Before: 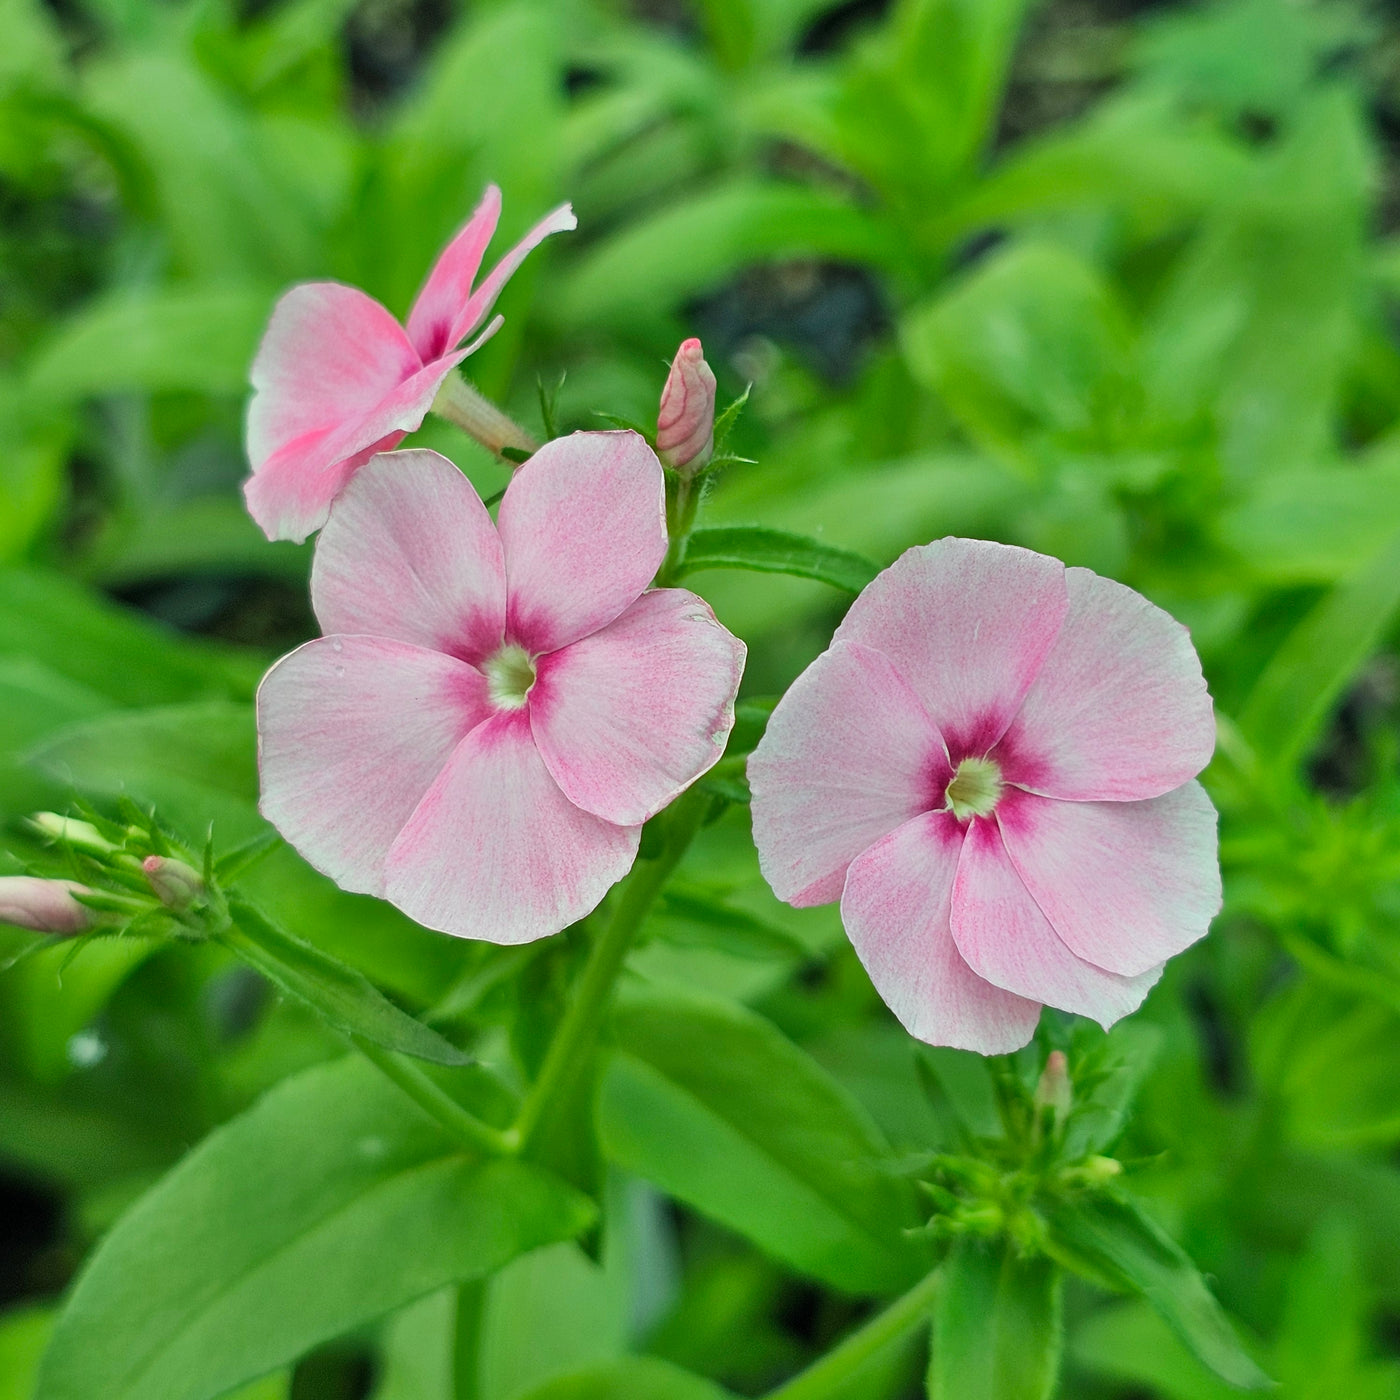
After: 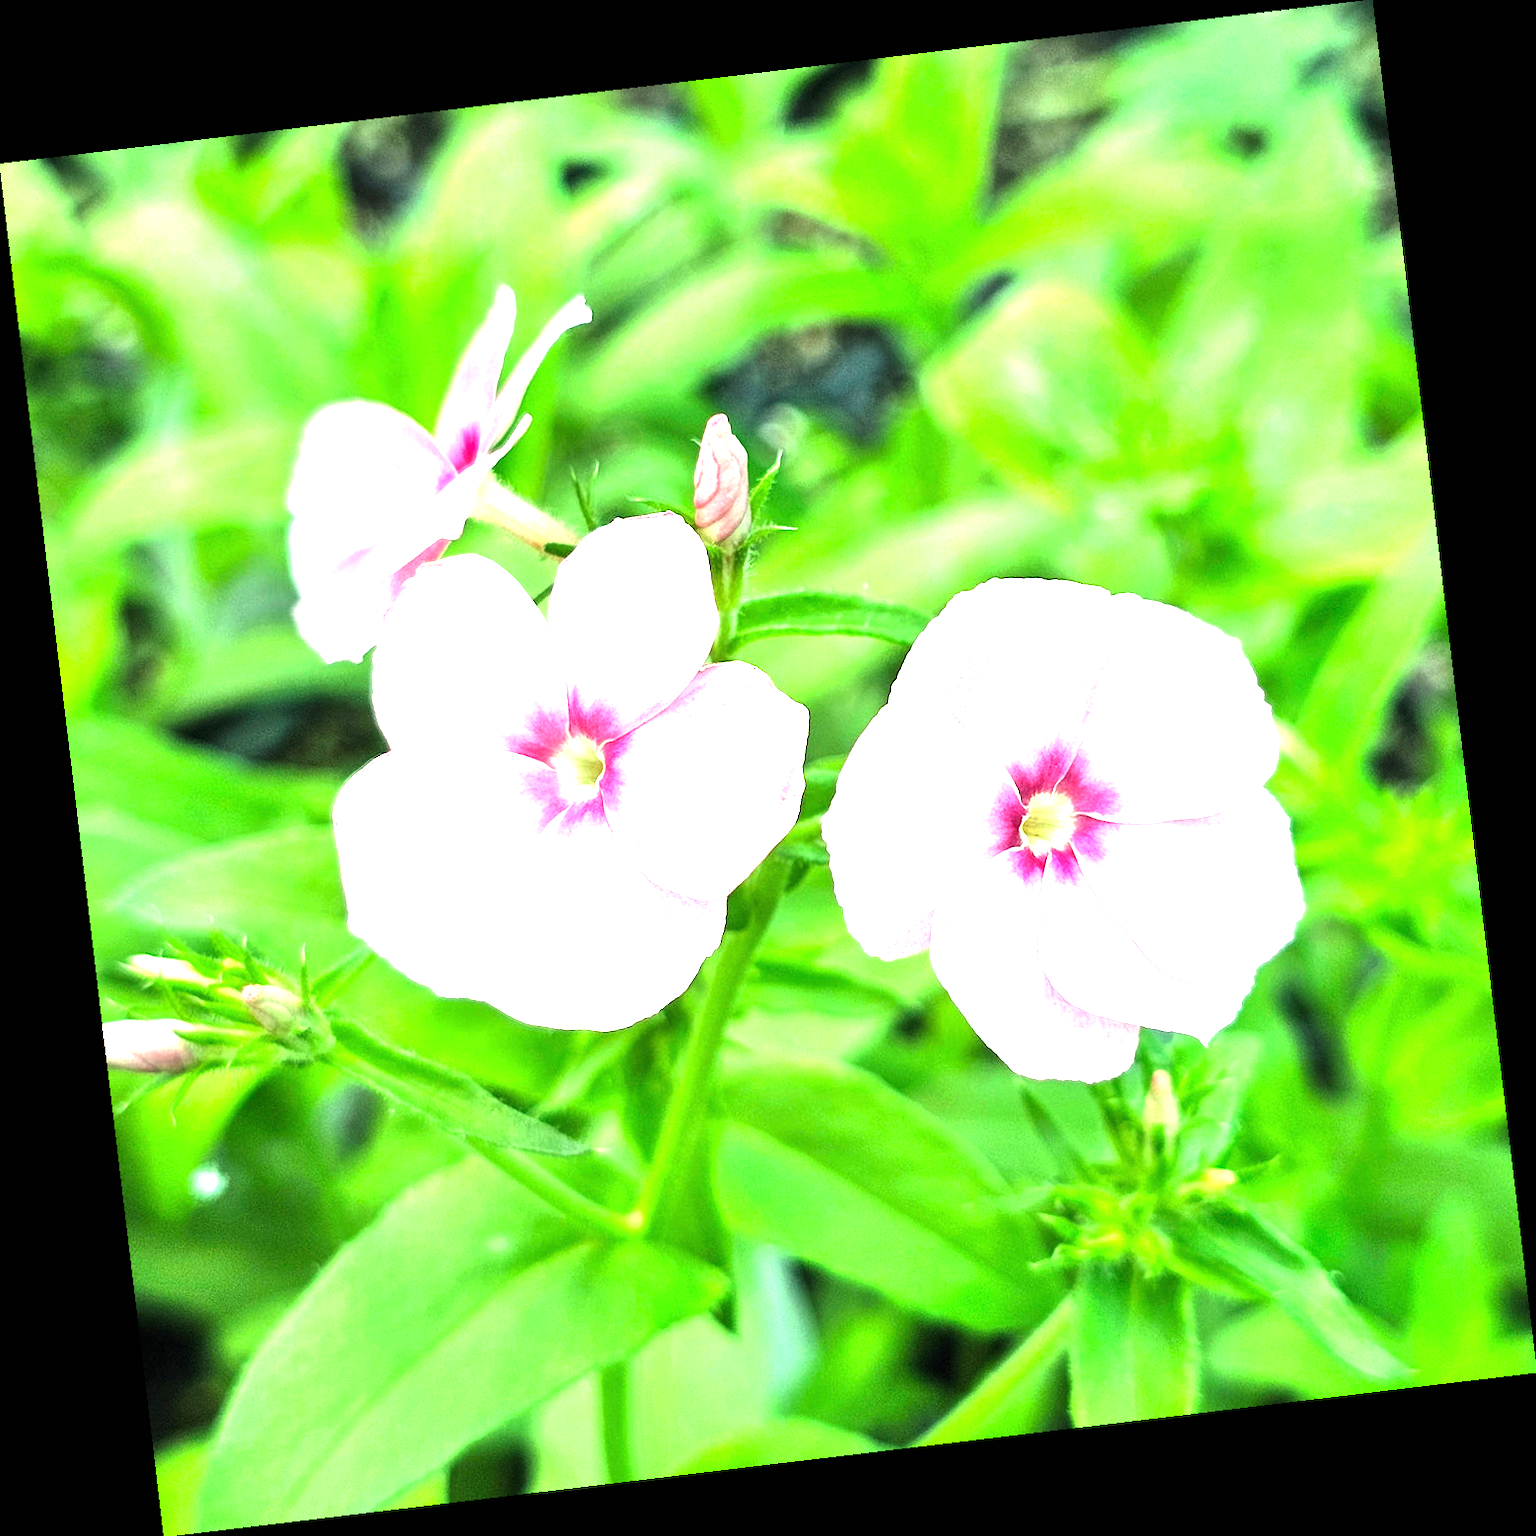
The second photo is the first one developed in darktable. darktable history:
tone equalizer: -8 EV -0.75 EV, -7 EV -0.7 EV, -6 EV -0.6 EV, -5 EV -0.4 EV, -3 EV 0.4 EV, -2 EV 0.6 EV, -1 EV 0.7 EV, +0 EV 0.75 EV, edges refinement/feathering 500, mask exposure compensation -1.57 EV, preserve details no
exposure: black level correction 0, exposure 1.45 EV, compensate exposure bias true, compensate highlight preservation false
rotate and perspective: rotation -6.83°, automatic cropping off
